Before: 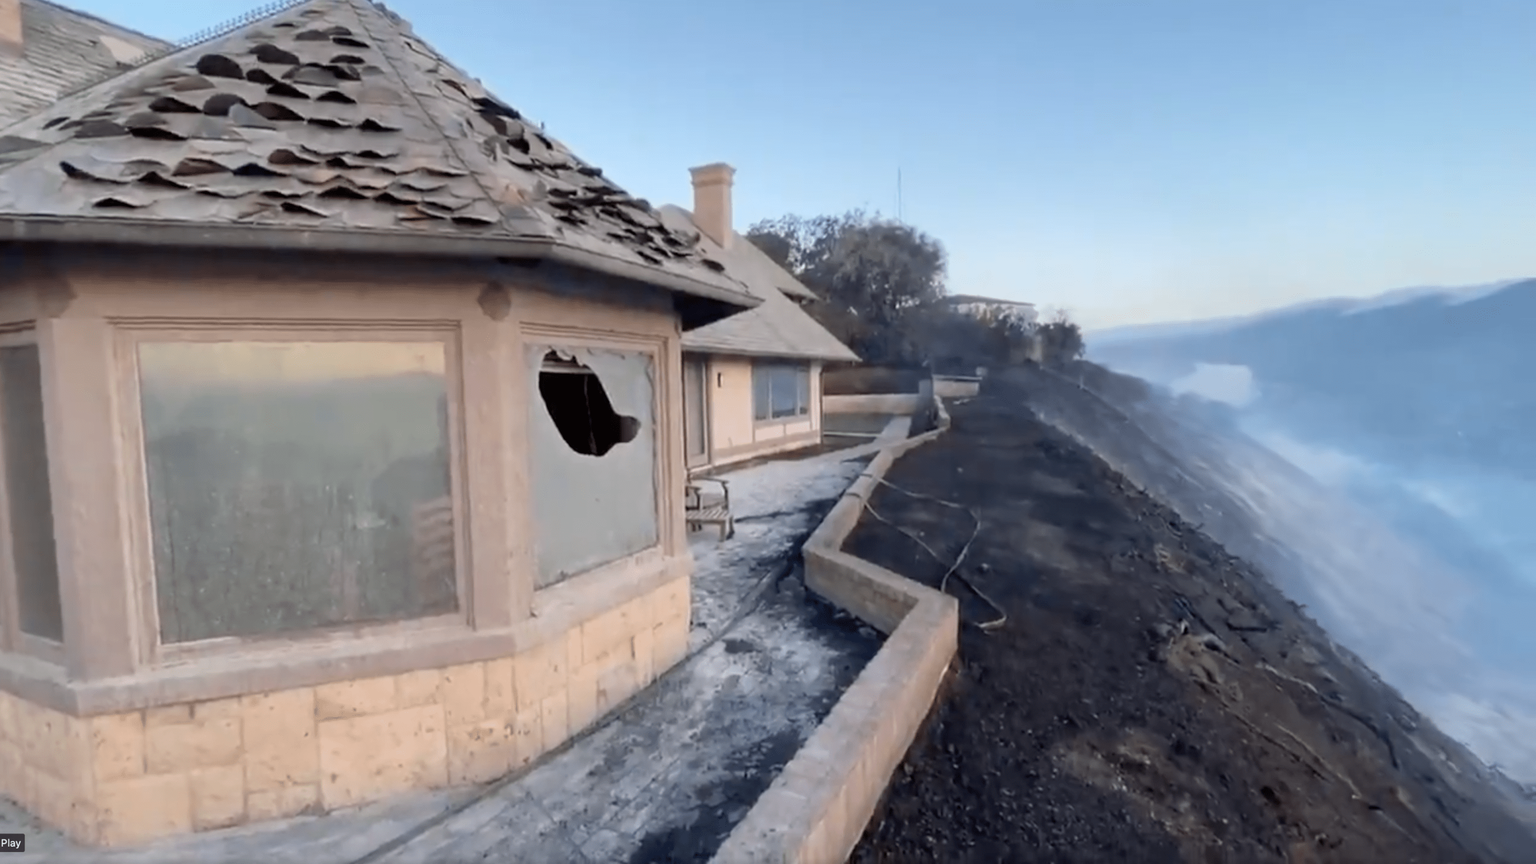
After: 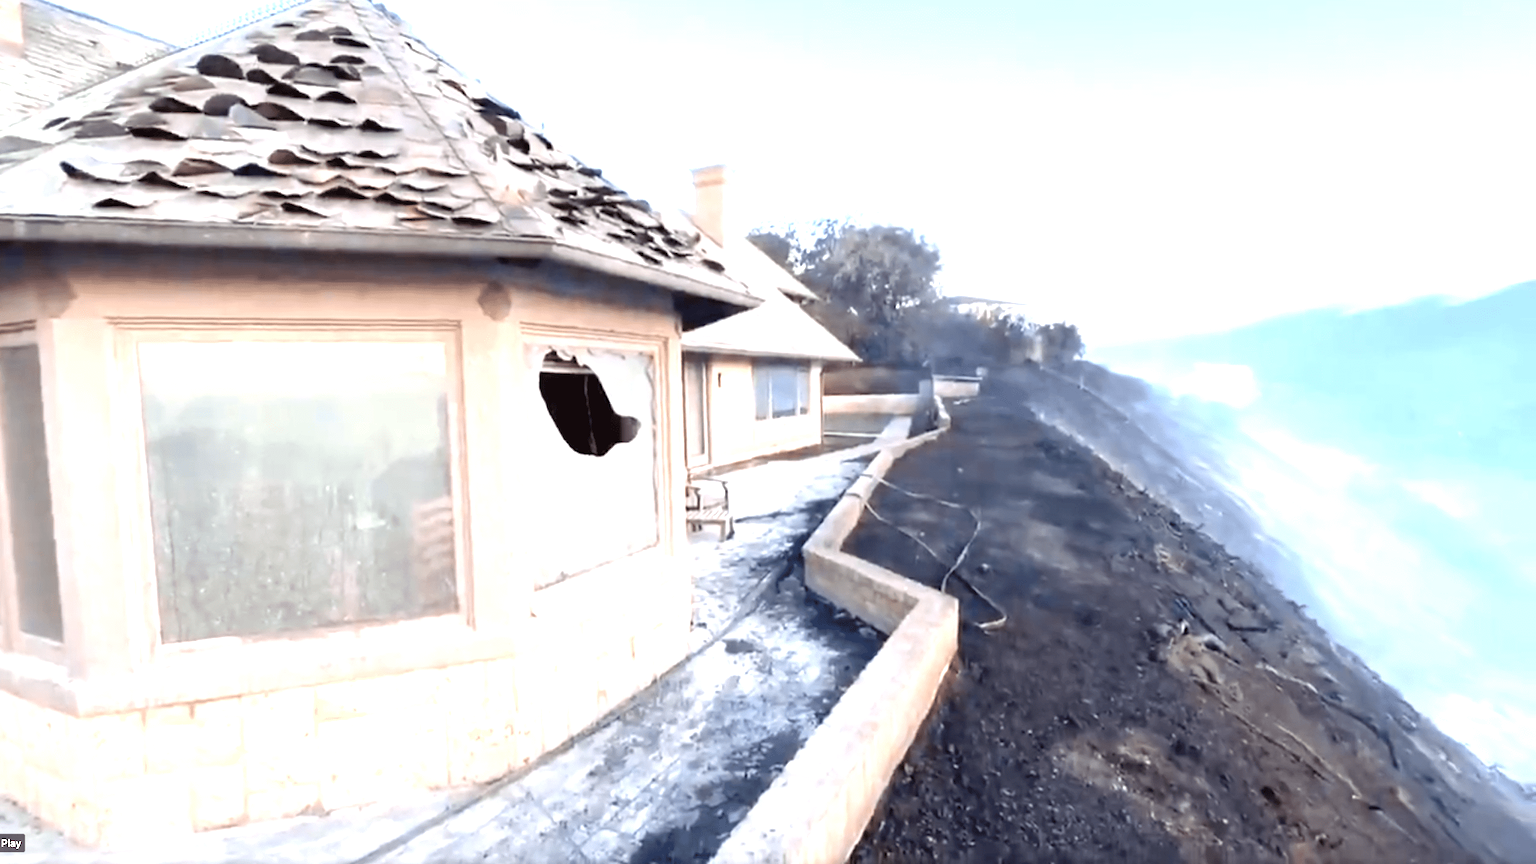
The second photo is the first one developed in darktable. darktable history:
exposure: black level correction 0, exposure 1.663 EV, compensate exposure bias true, compensate highlight preservation false
